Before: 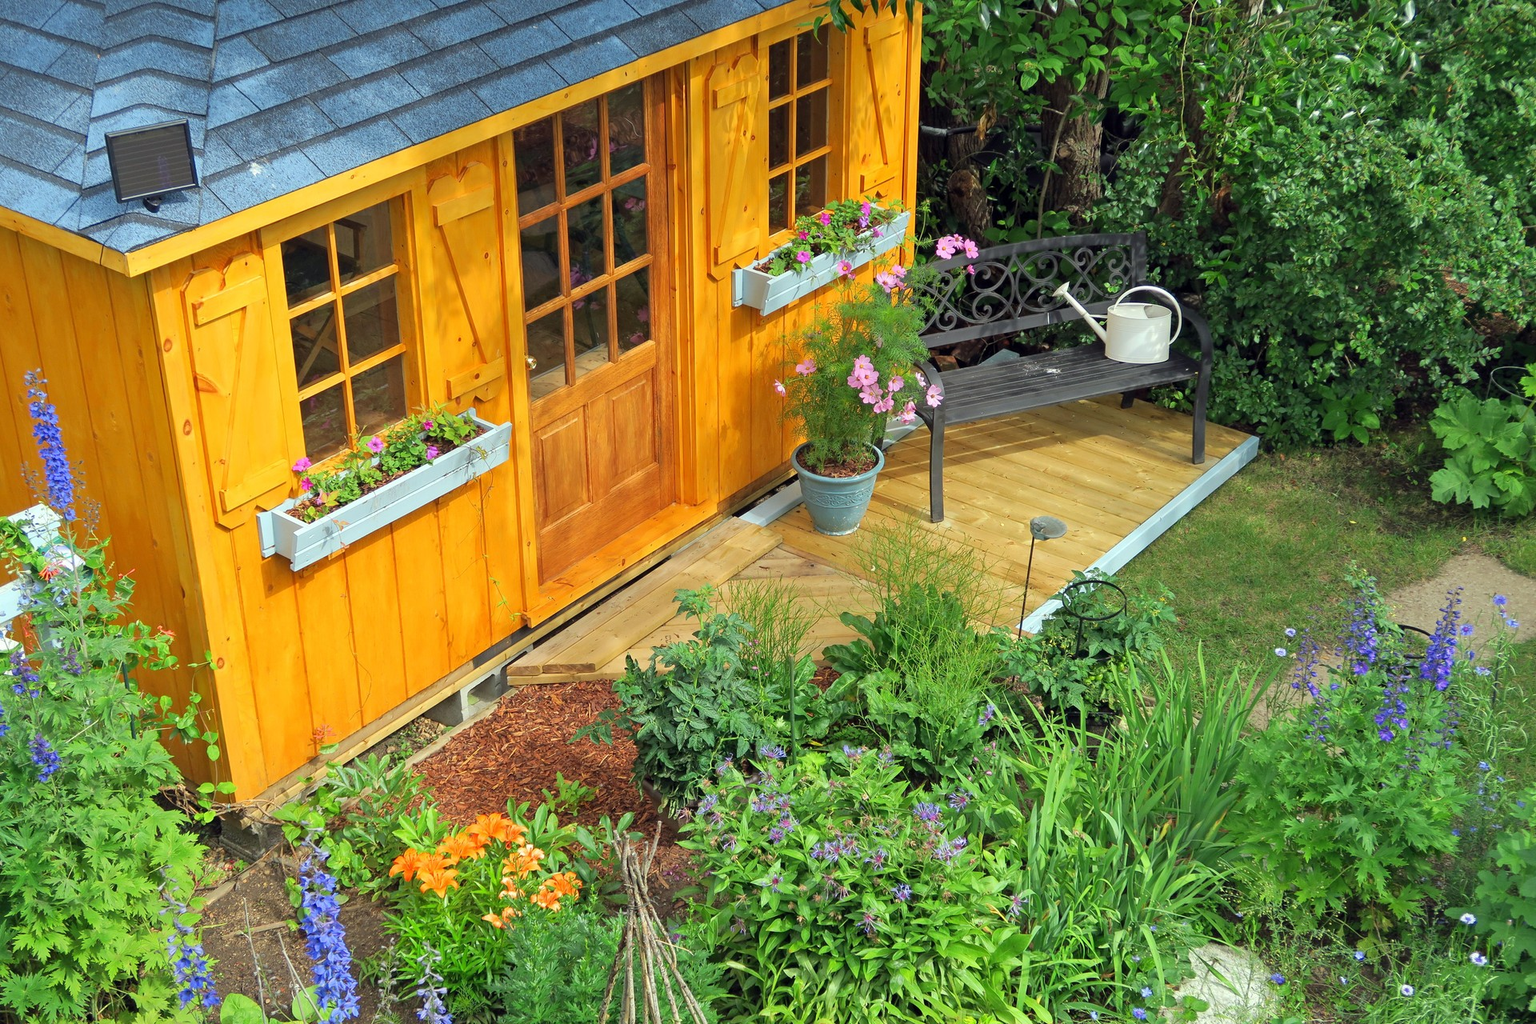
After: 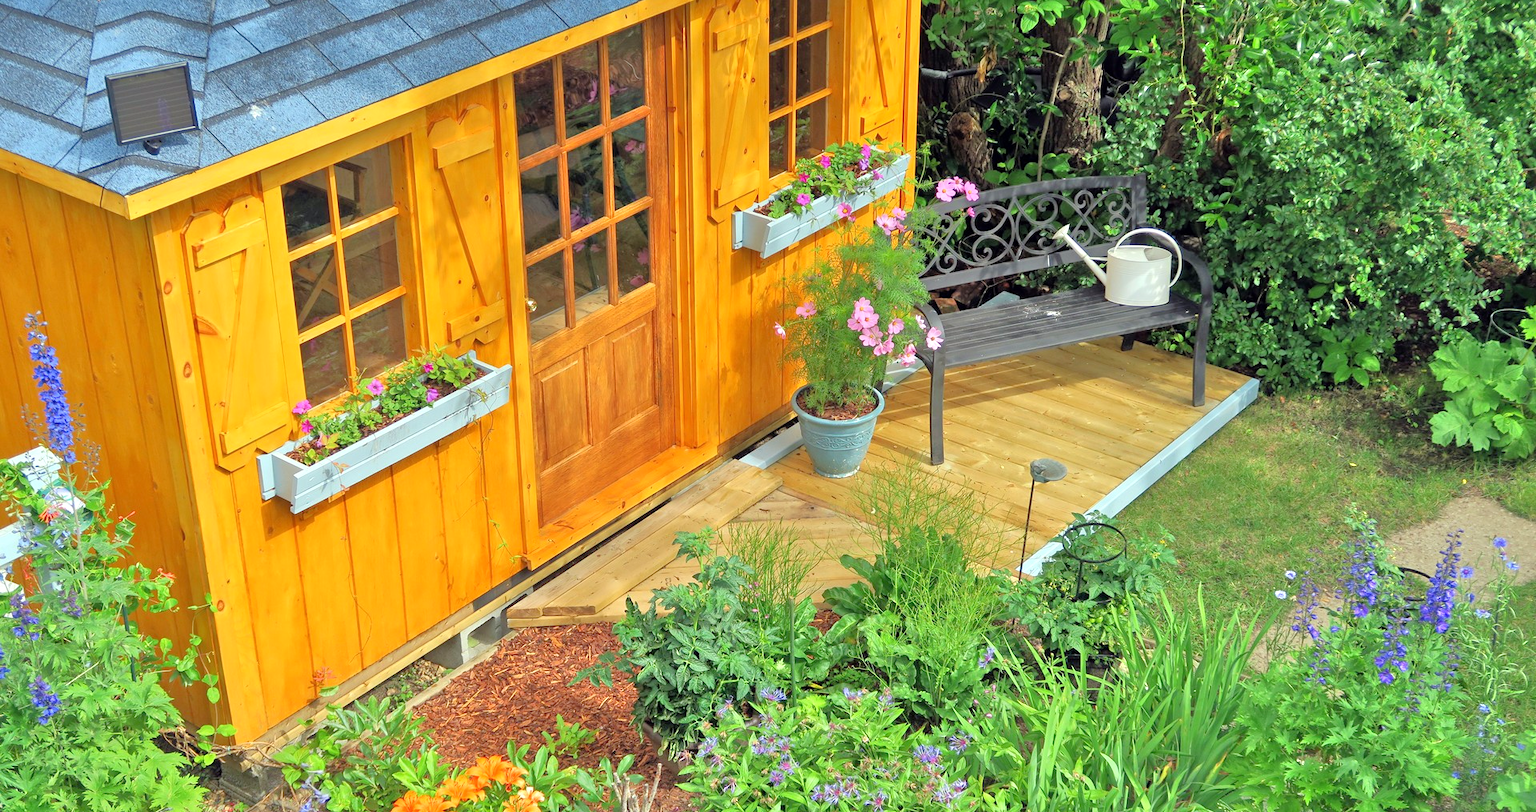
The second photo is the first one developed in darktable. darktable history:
tone equalizer: -7 EV 0.15 EV, -6 EV 0.6 EV, -5 EV 1.15 EV, -4 EV 1.33 EV, -3 EV 1.15 EV, -2 EV 0.6 EV, -1 EV 0.15 EV, mask exposure compensation -0.5 EV
crop and rotate: top 5.667%, bottom 14.937%
